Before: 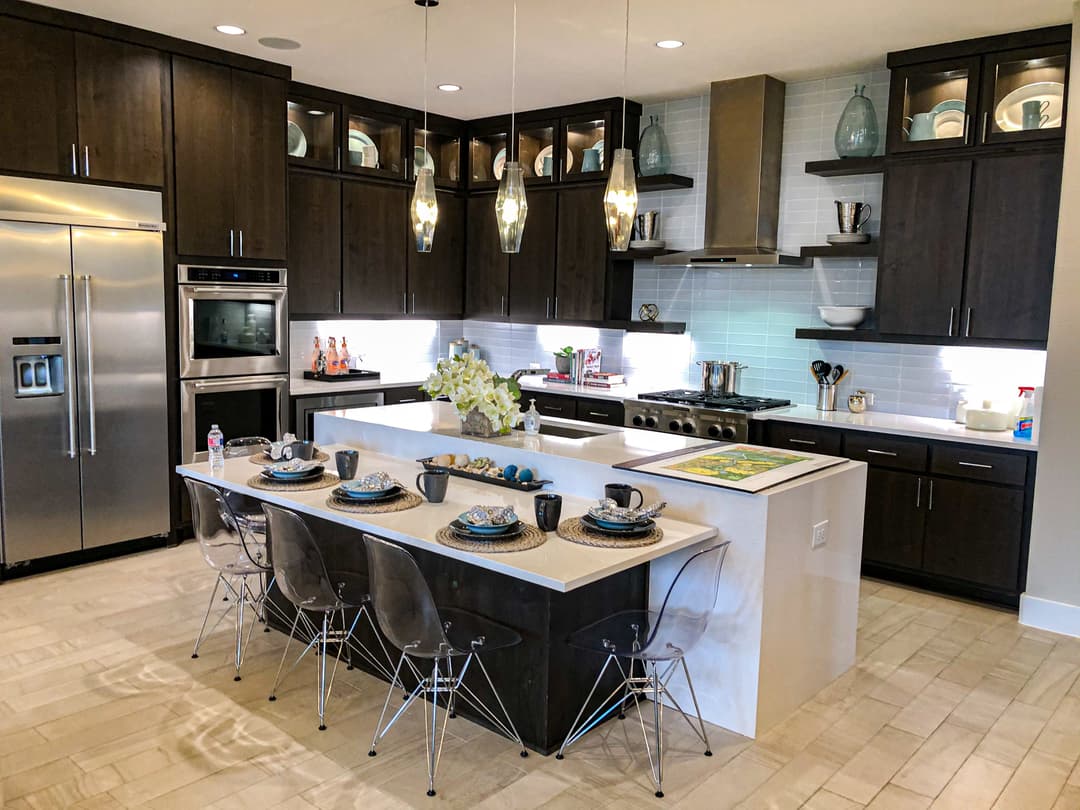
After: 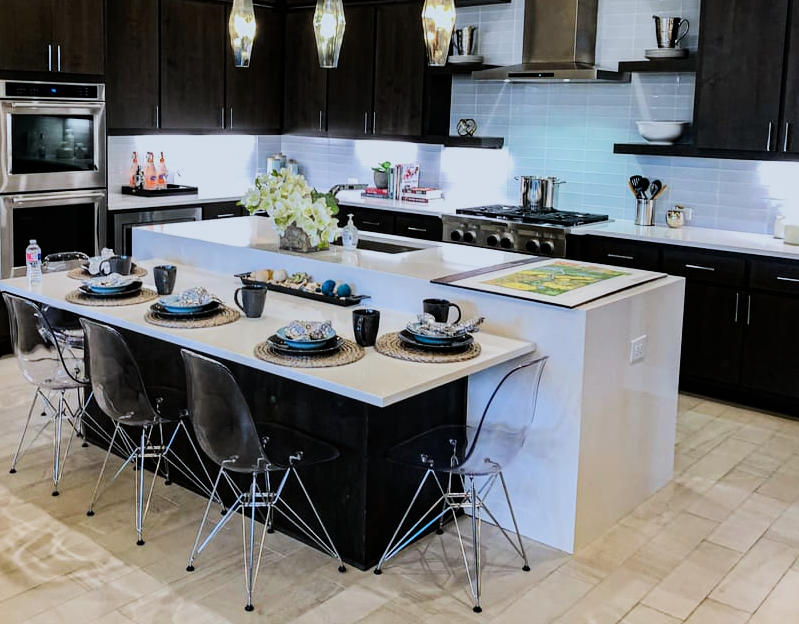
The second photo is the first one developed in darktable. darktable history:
filmic rgb: black relative exposure -7.5 EV, white relative exposure 5 EV, hardness 3.31, contrast 1.3, contrast in shadows safe
color calibration: illuminant custom, x 0.368, y 0.373, temperature 4330.32 K
crop: left 16.871%, top 22.857%, right 9.116%
